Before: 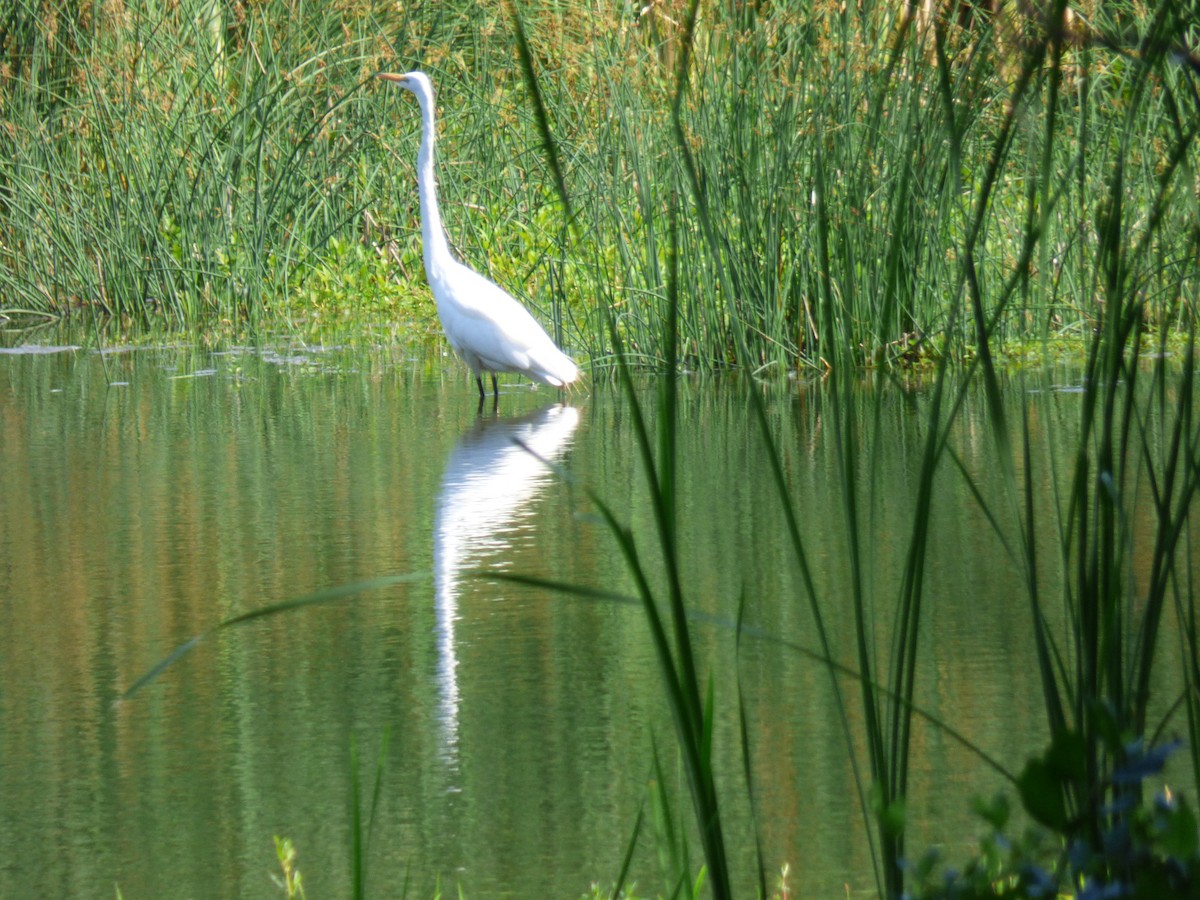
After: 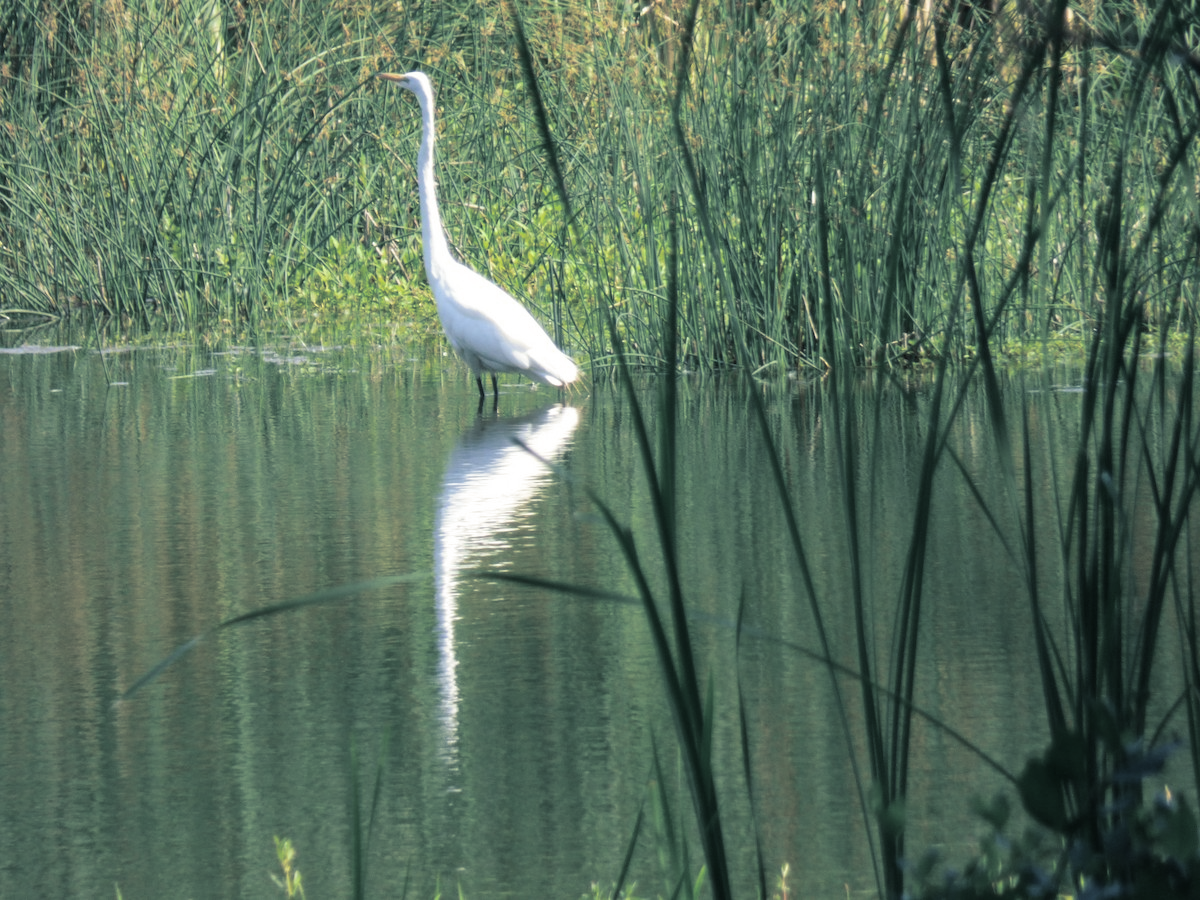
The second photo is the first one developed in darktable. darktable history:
split-toning: shadows › hue 205.2°, shadows › saturation 0.29, highlights › hue 50.4°, highlights › saturation 0.38, balance -49.9
contrast brightness saturation: saturation -0.17
